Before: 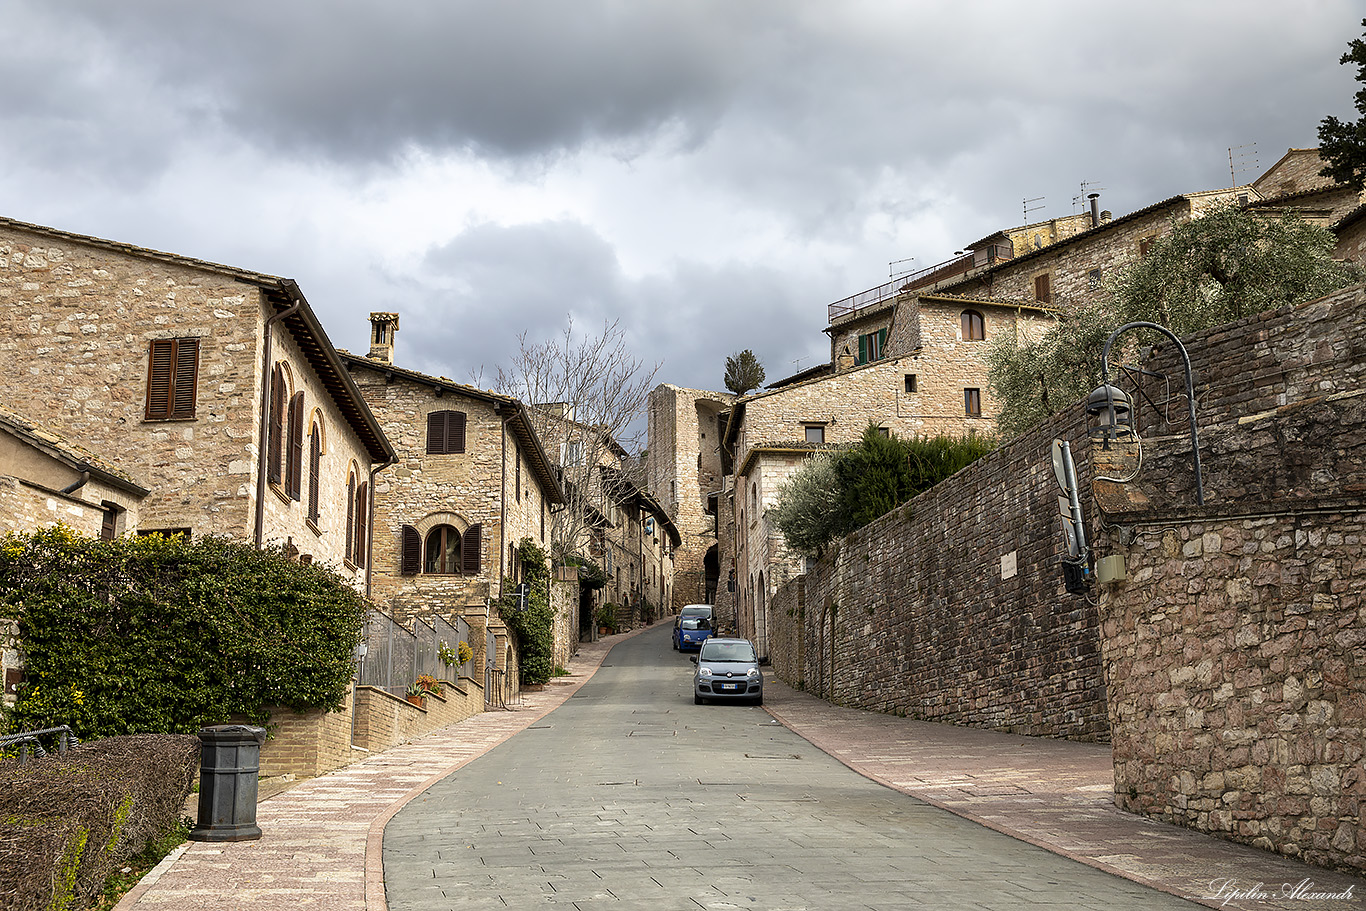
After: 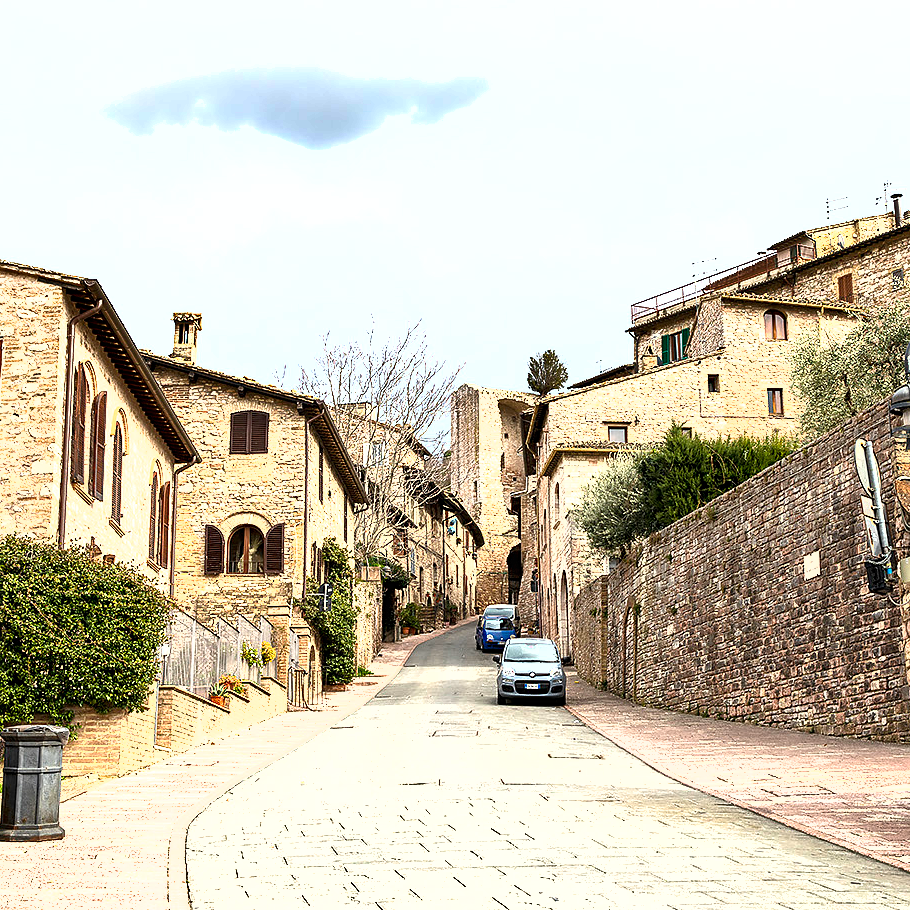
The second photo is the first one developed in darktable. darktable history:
shadows and highlights: low approximation 0.01, soften with gaussian
exposure: black level correction 0, exposure 0.953 EV, compensate exposure bias true, compensate highlight preservation false
sharpen: amount 0.2
crop and rotate: left 14.436%, right 18.898%
